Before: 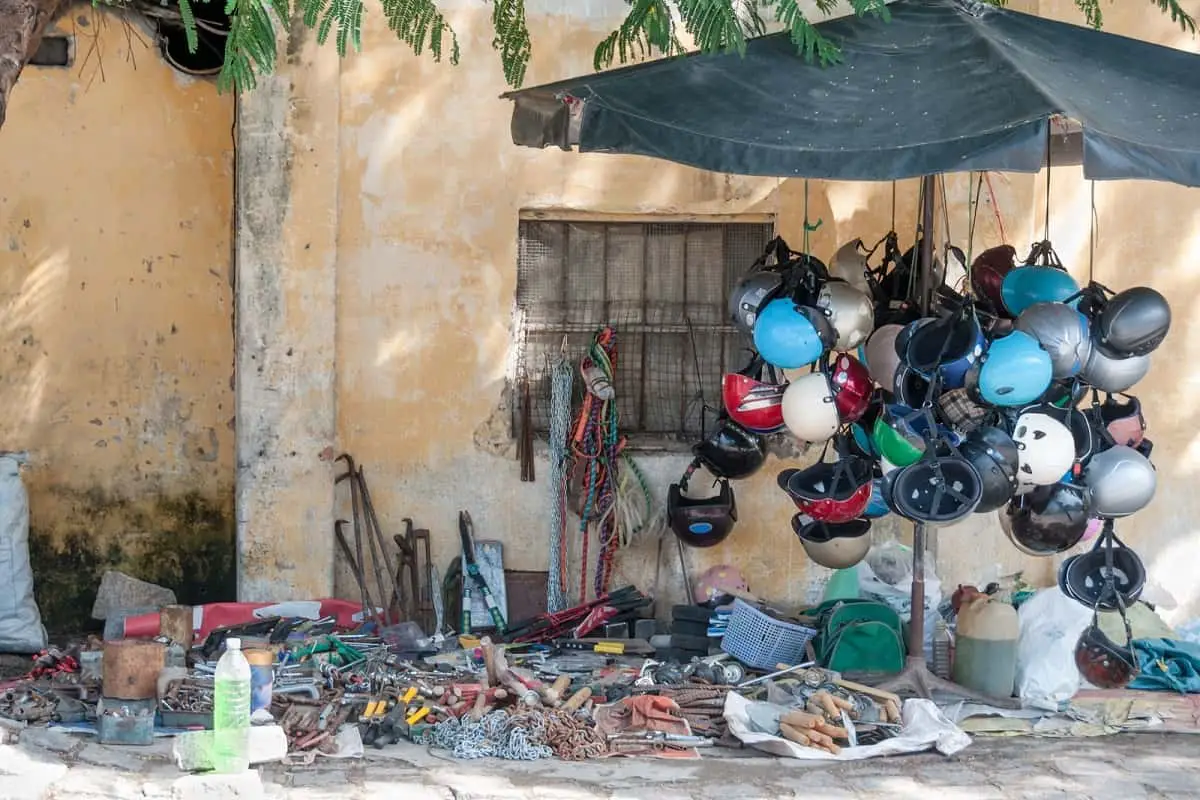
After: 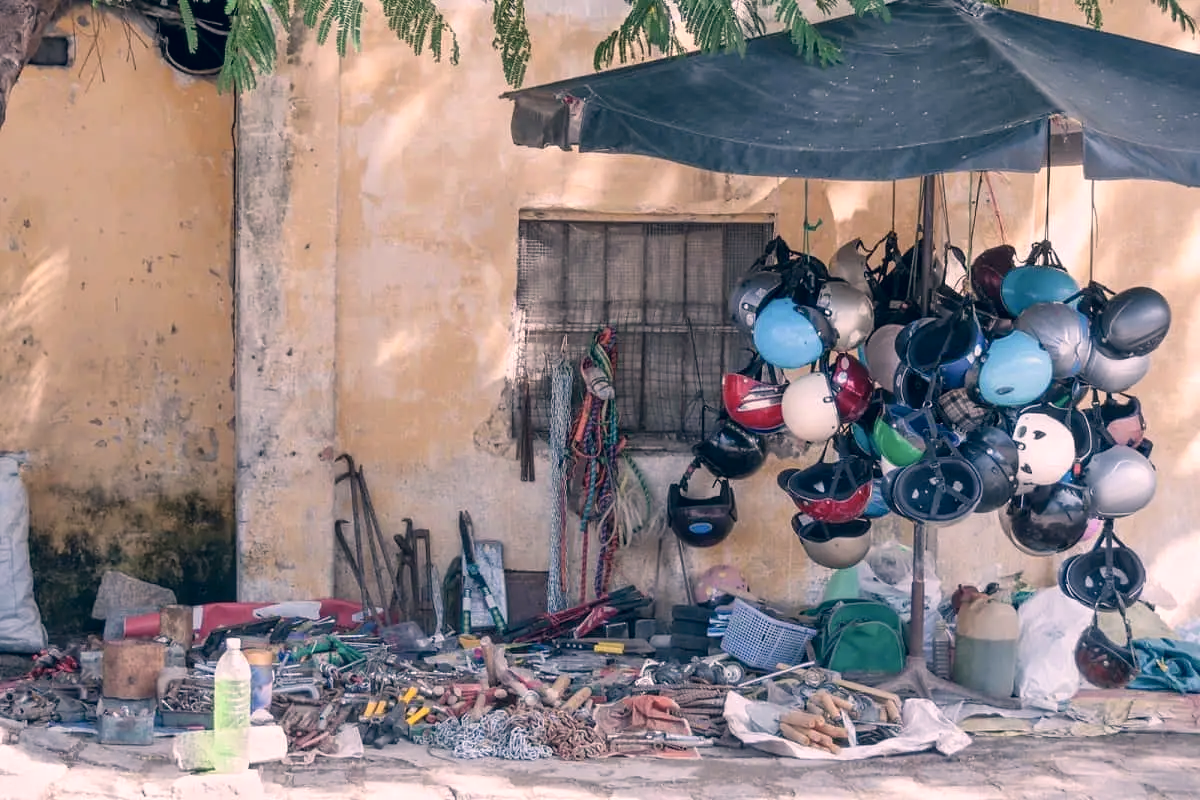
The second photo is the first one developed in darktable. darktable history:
color correction: highlights a* 14.04, highlights b* 5.91, shadows a* -5.46, shadows b* -15.51, saturation 0.852
